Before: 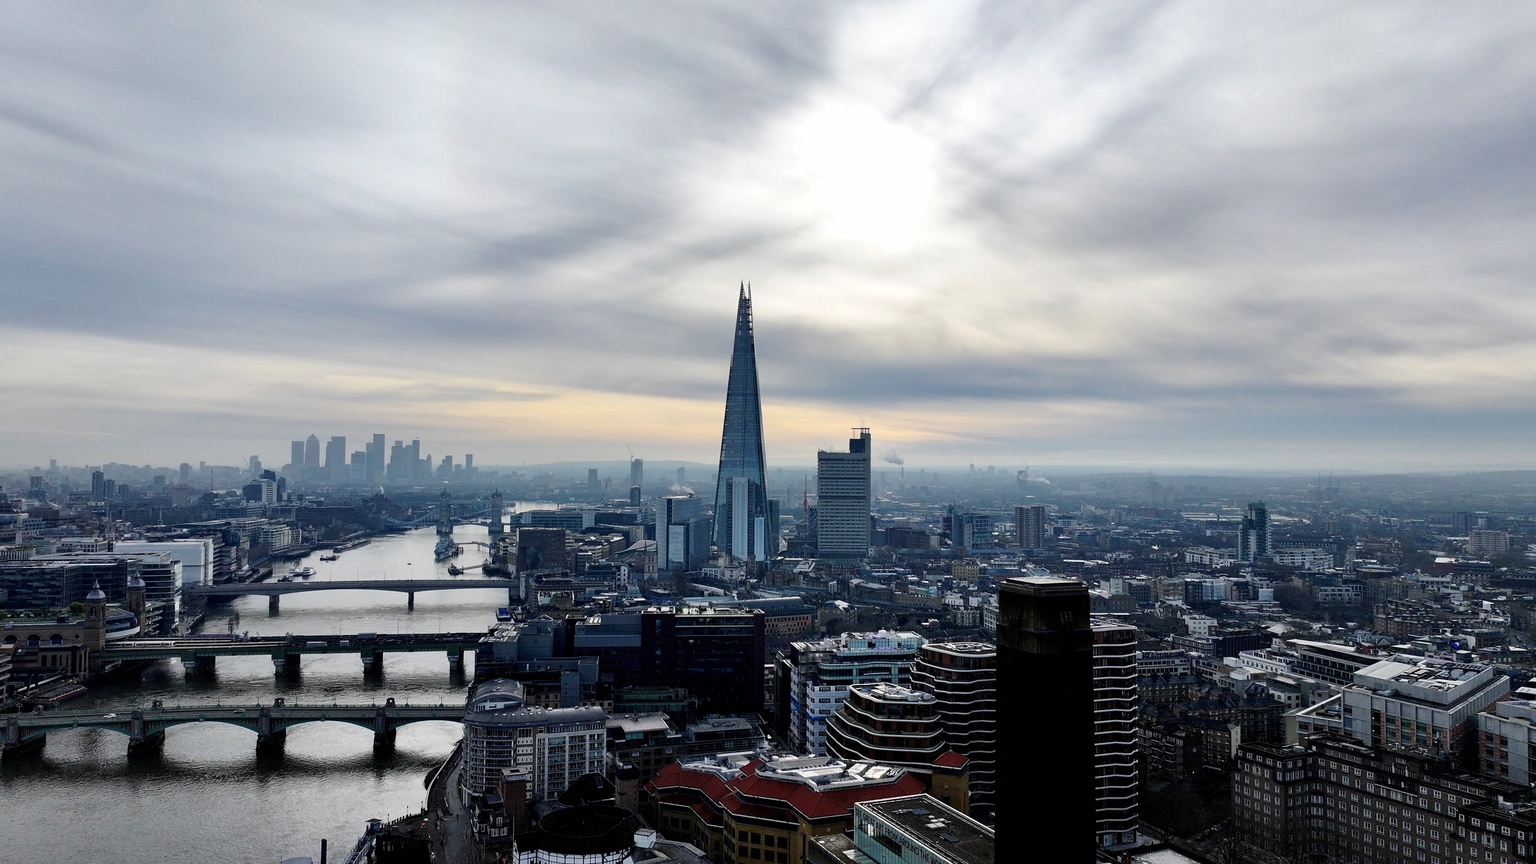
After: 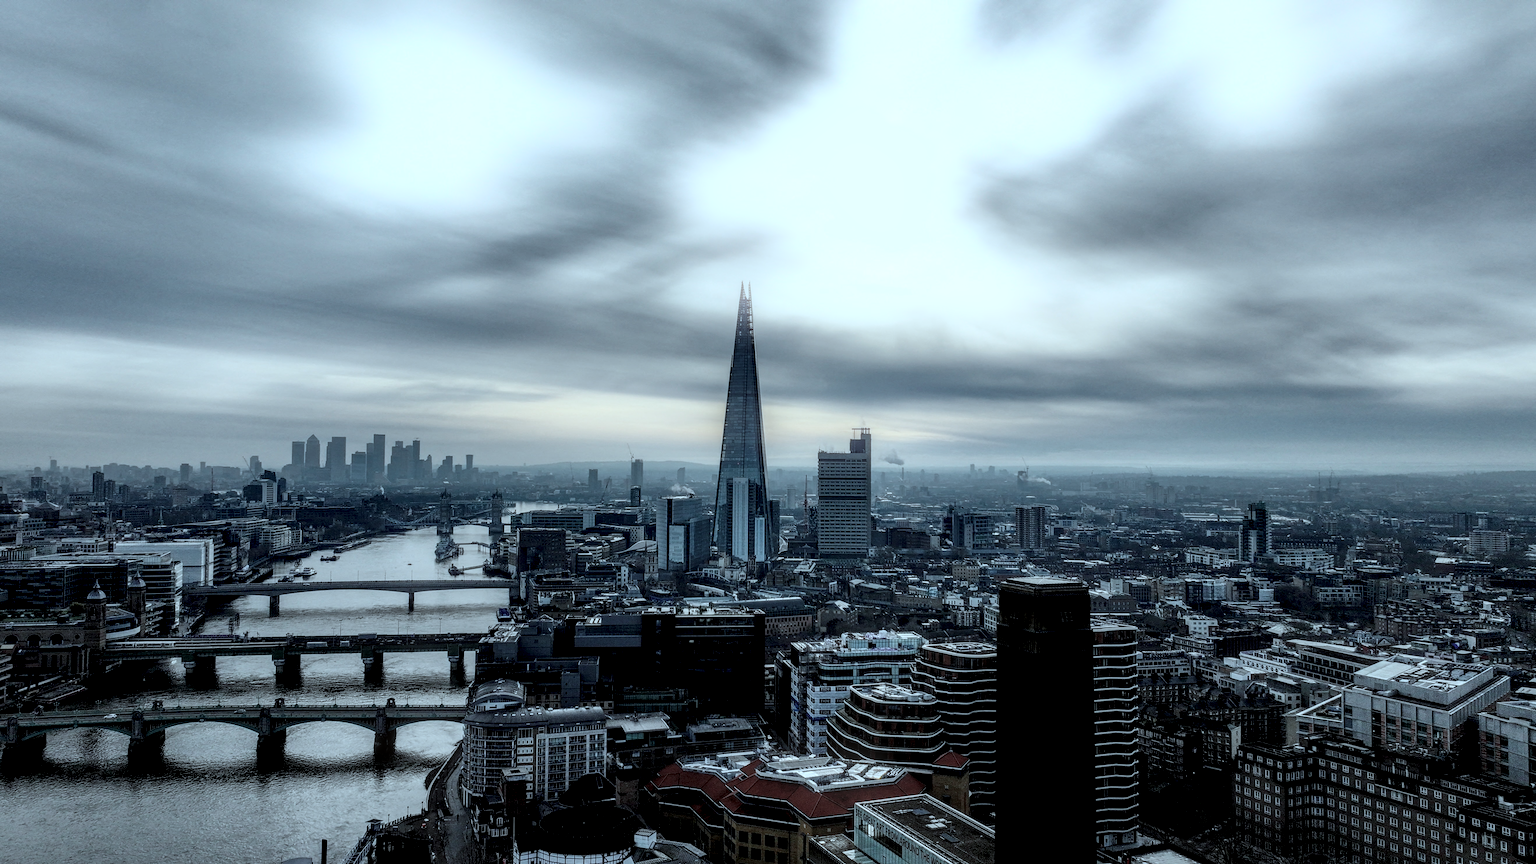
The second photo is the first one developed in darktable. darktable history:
bloom: on, module defaults
color correction: highlights a* -12.64, highlights b* -18.1, saturation 0.7
exposure: exposure -0.492 EV, compensate highlight preservation false
local contrast: highlights 0%, shadows 0%, detail 182%
